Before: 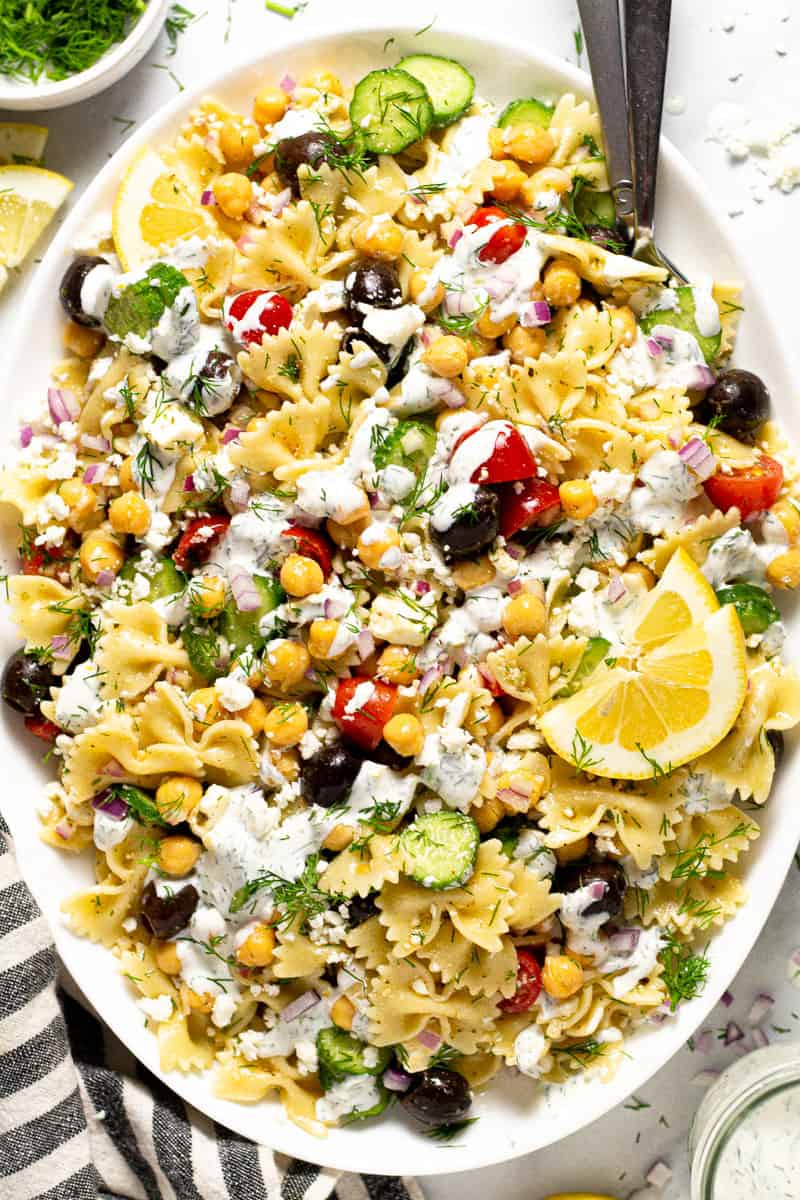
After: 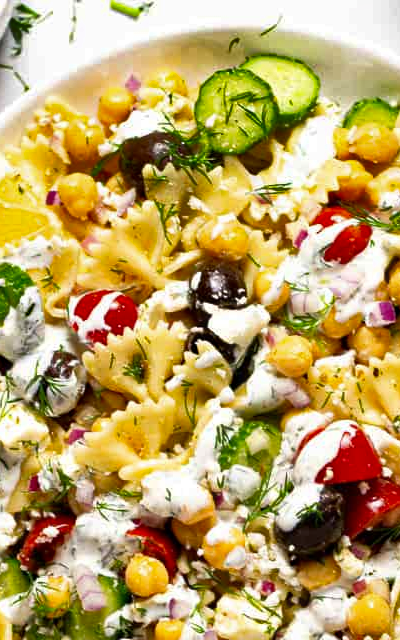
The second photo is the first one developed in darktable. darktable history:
crop: left 19.399%, right 30.513%, bottom 46.661%
shadows and highlights: soften with gaussian
haze removal: strength 0.281, distance 0.253, compatibility mode true, adaptive false
